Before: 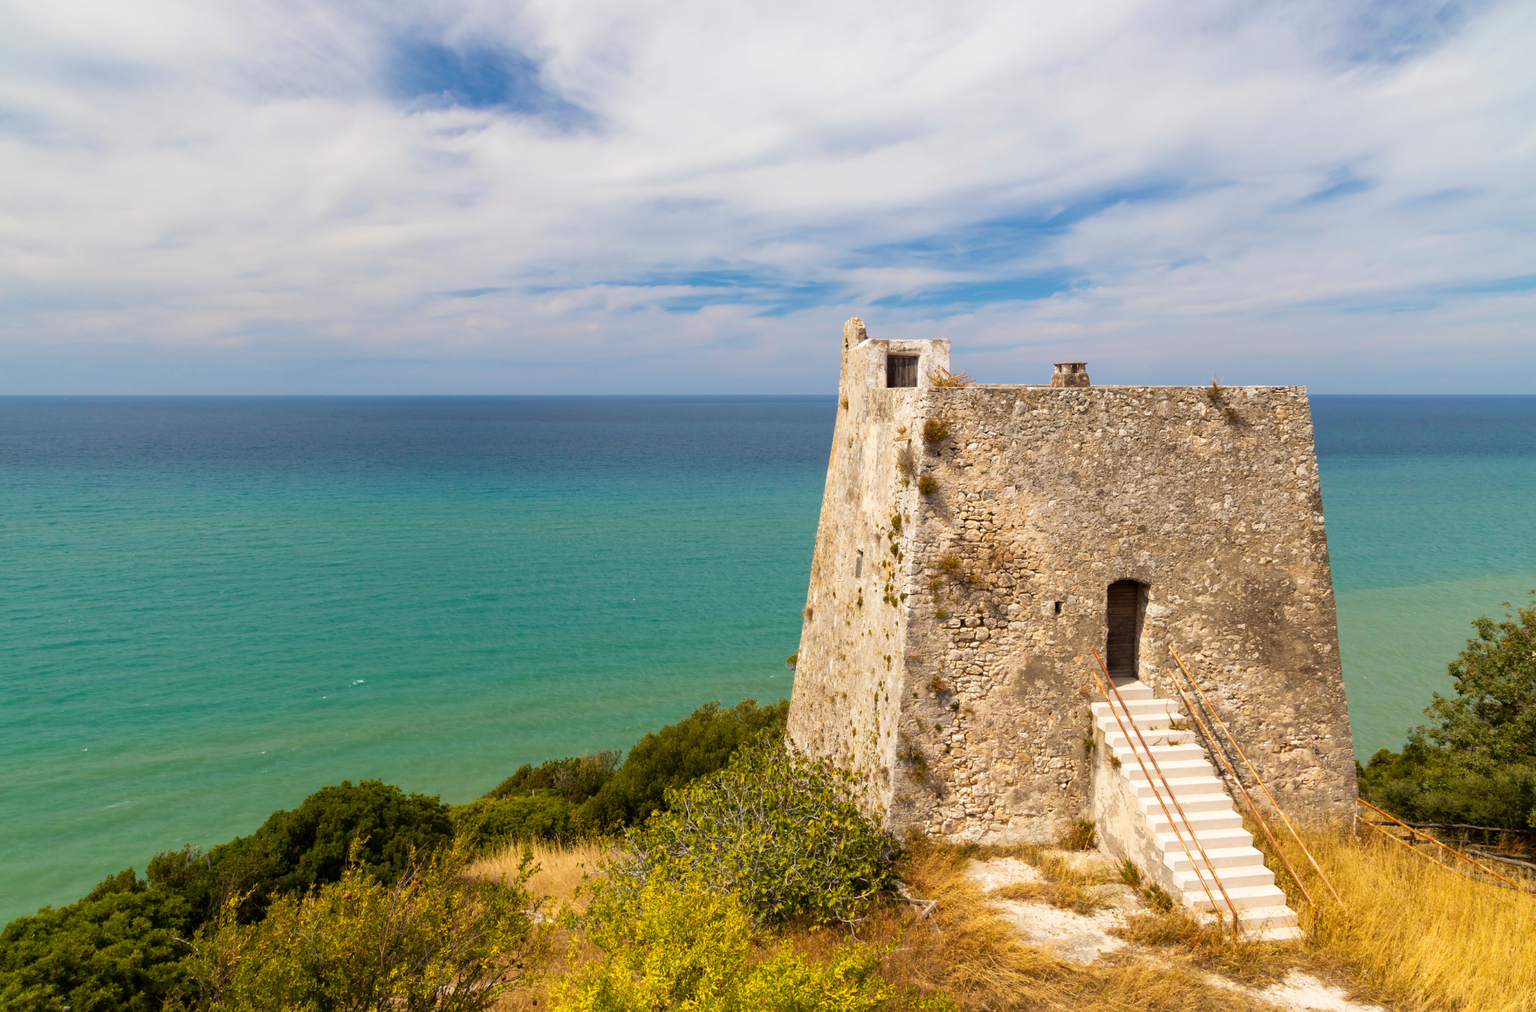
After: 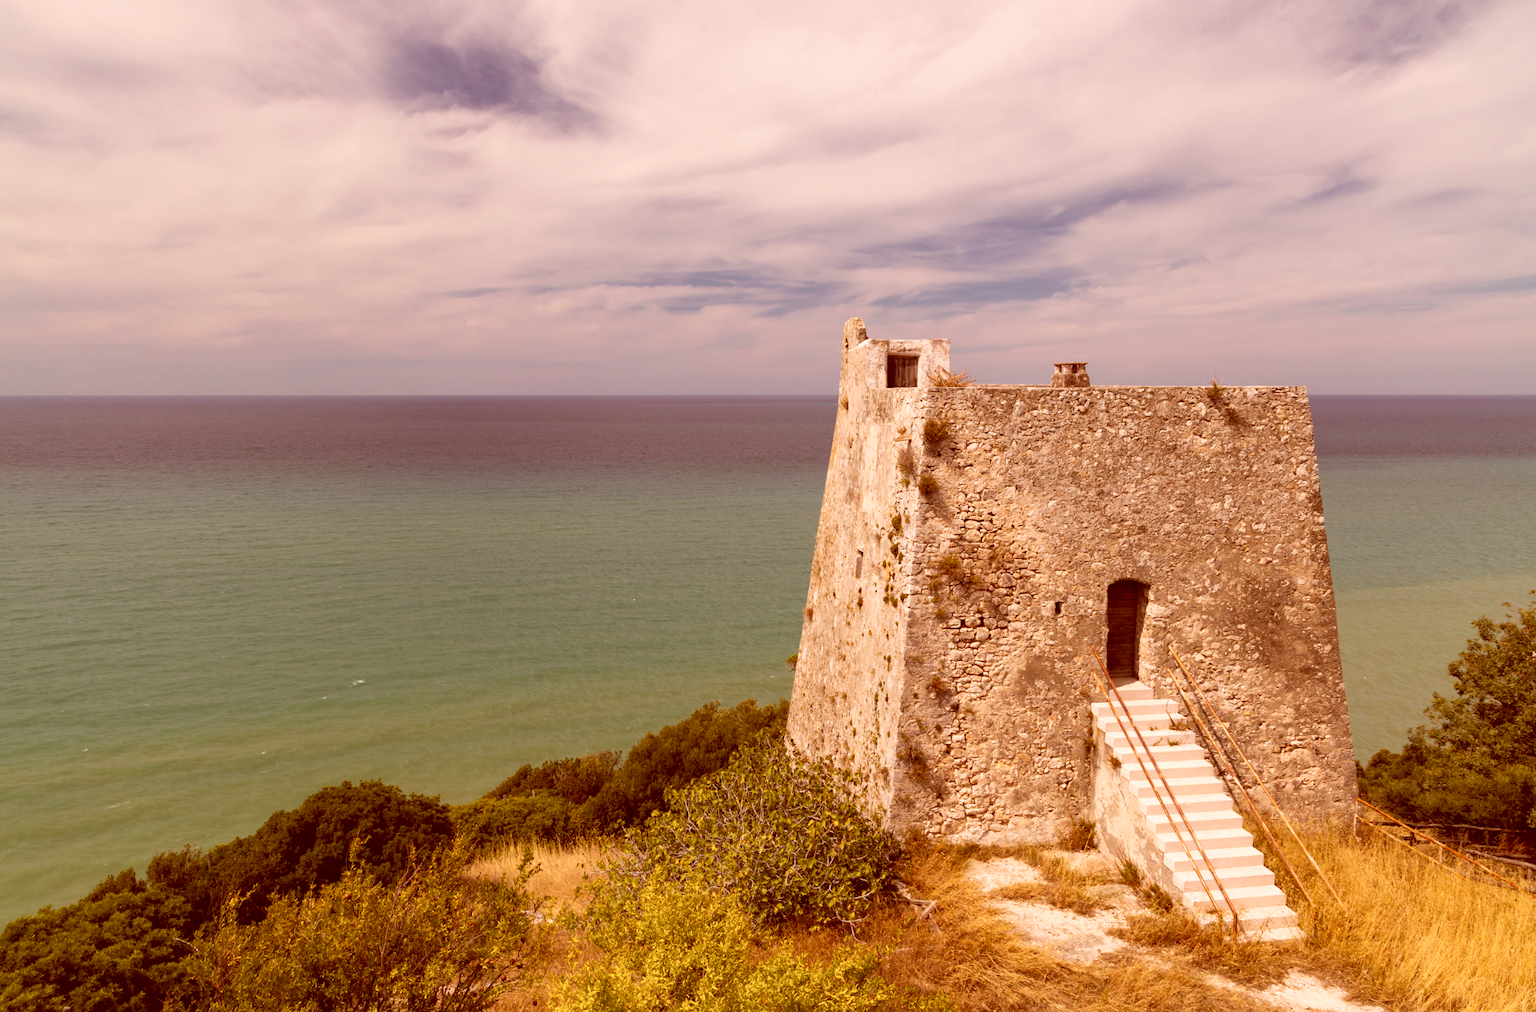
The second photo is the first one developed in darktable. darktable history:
color correction: highlights a* 9.01, highlights b* 9.05, shadows a* 39.8, shadows b* 39.9, saturation 0.775
